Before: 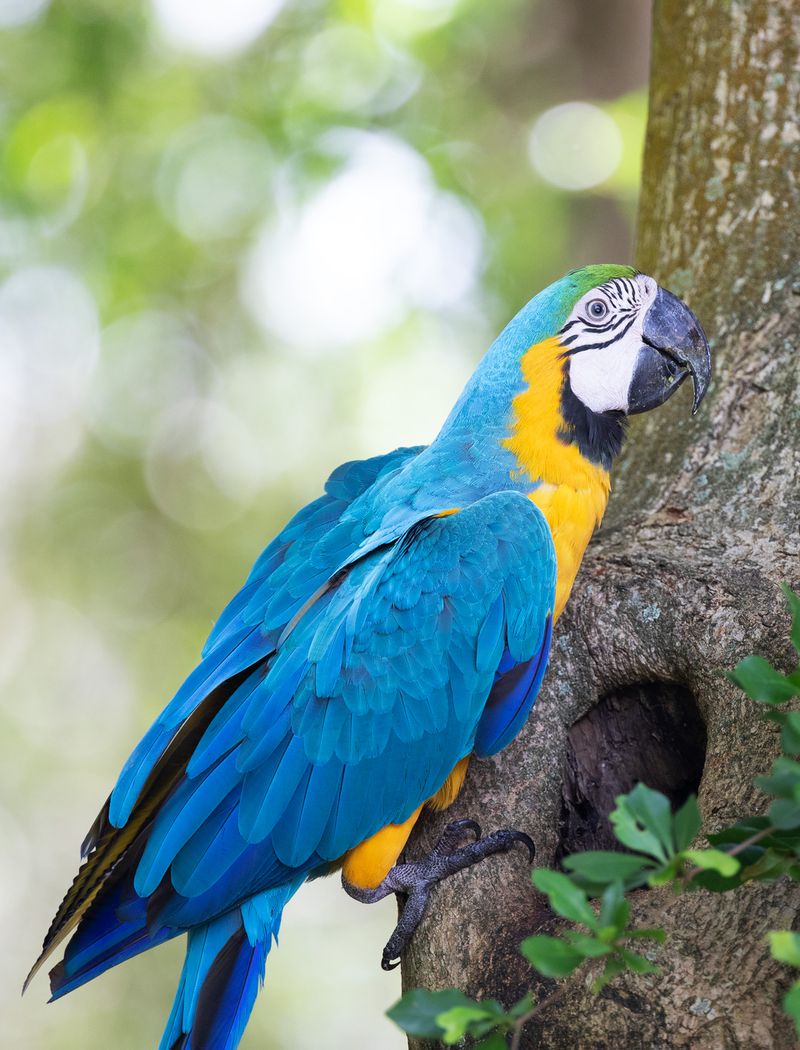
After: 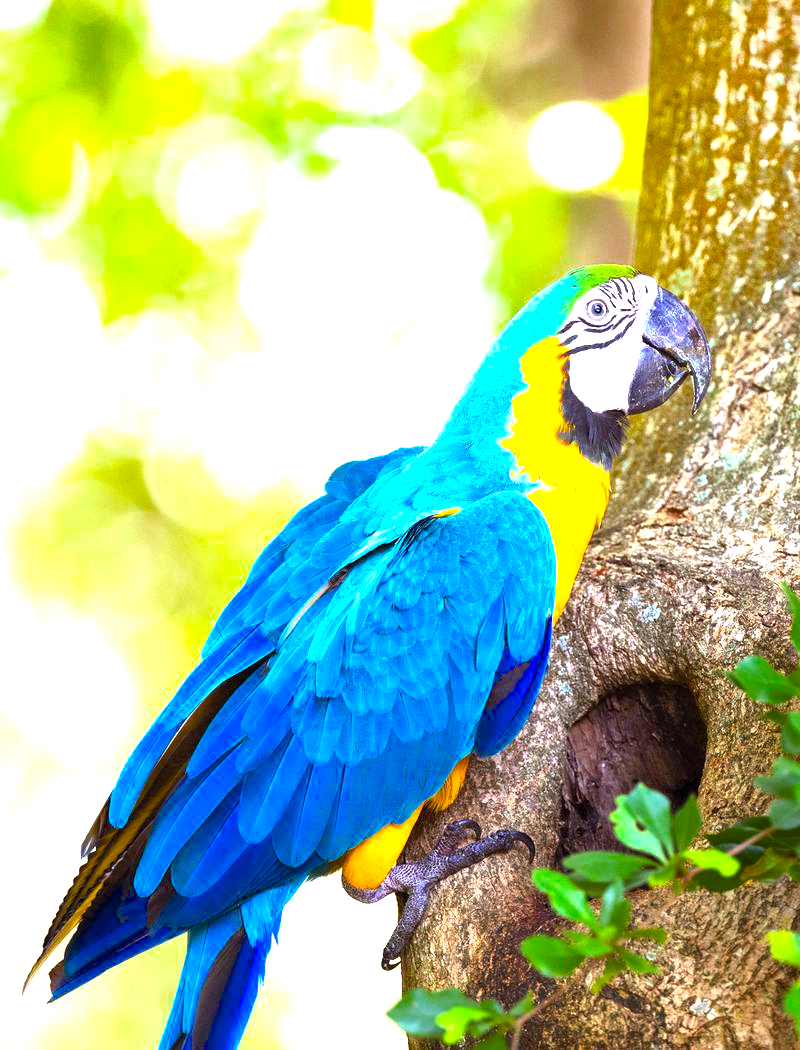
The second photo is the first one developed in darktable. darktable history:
exposure: exposure 1 EV, compensate exposure bias true, compensate highlight preservation false
tone curve: curves: ch0 [(0, 0) (0.003, 0.005) (0.011, 0.019) (0.025, 0.04) (0.044, 0.064) (0.069, 0.095) (0.1, 0.129) (0.136, 0.169) (0.177, 0.207) (0.224, 0.247) (0.277, 0.298) (0.335, 0.354) (0.399, 0.416) (0.468, 0.478) (0.543, 0.553) (0.623, 0.634) (0.709, 0.709) (0.801, 0.817) (0.898, 0.912) (1, 1)], color space Lab, independent channels, preserve colors none
color balance rgb: power › luminance 9.972%, power › chroma 2.811%, power › hue 57.64°, highlights gain › luminance 14.573%, linear chroma grading › global chroma 24.948%, perceptual saturation grading › global saturation 14.713%, global vibrance 9.657%, contrast 15.086%, saturation formula JzAzBz (2021)
local contrast: mode bilateral grid, contrast 21, coarseness 50, detail 119%, midtone range 0.2
